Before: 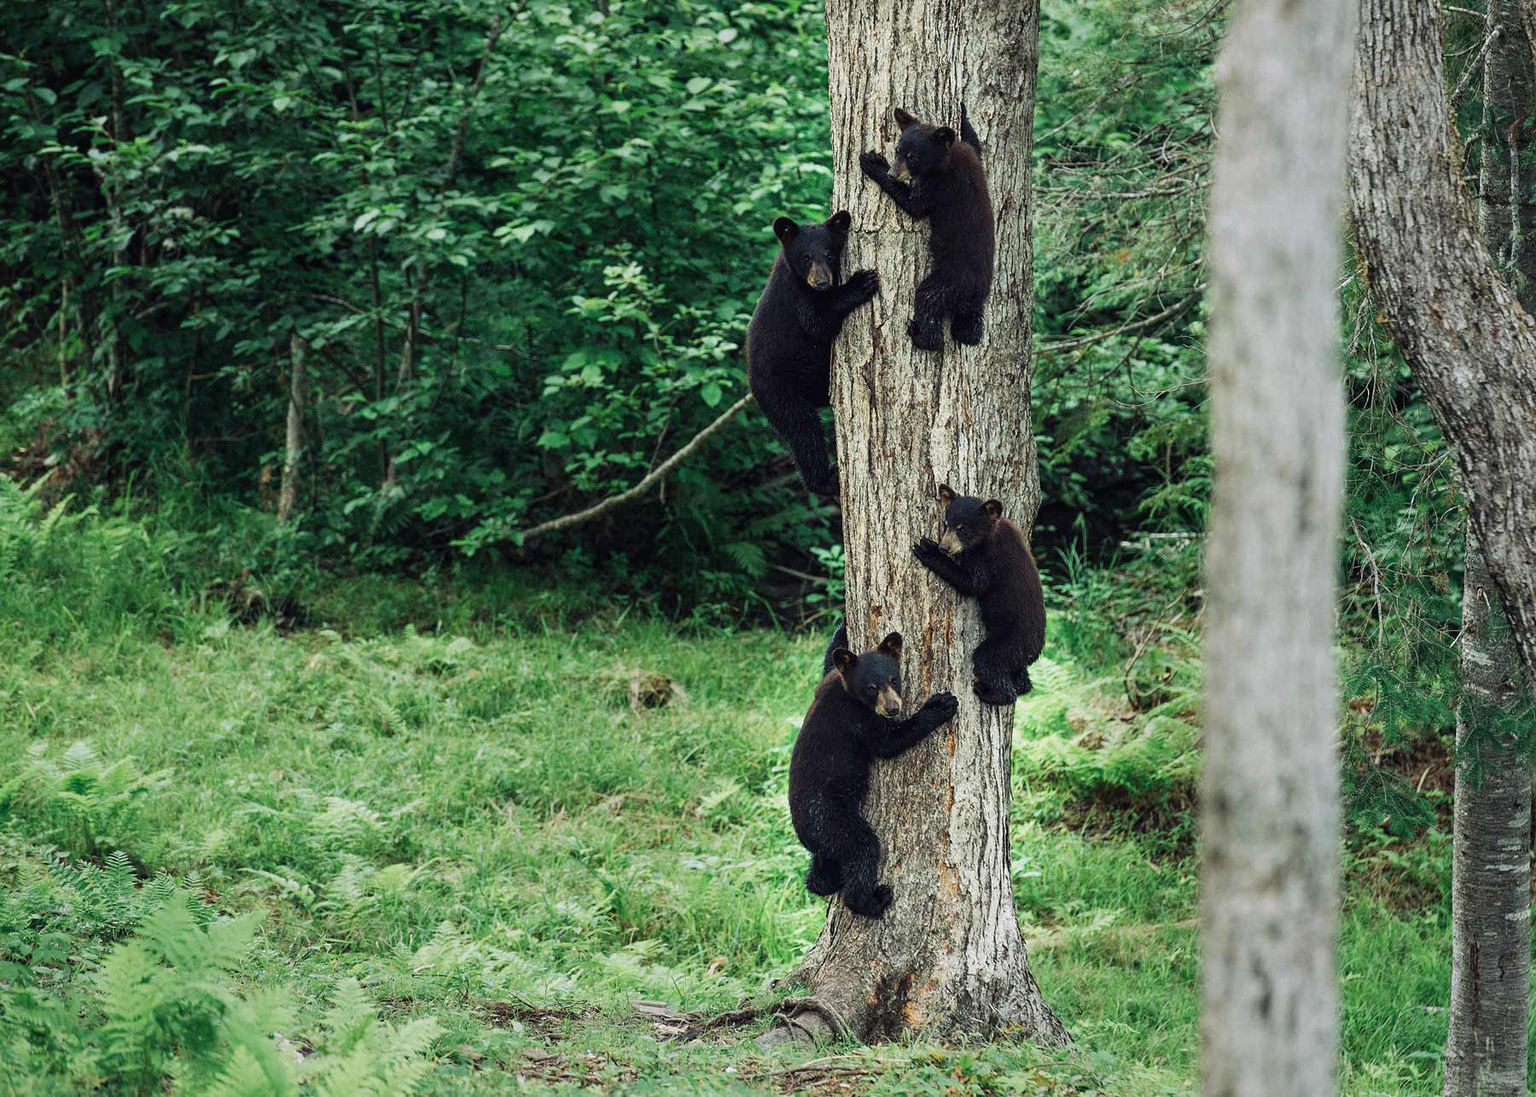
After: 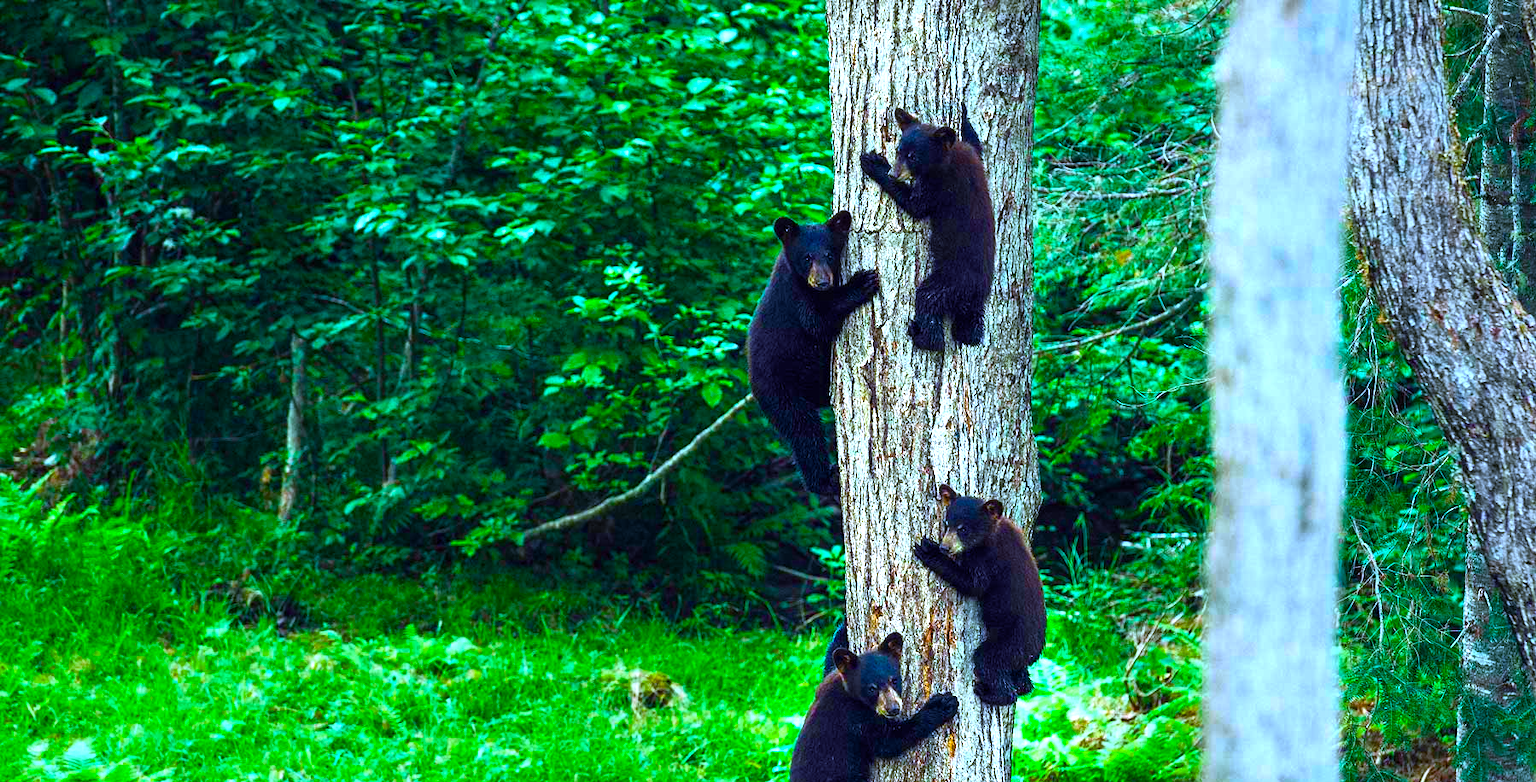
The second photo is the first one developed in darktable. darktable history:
white balance: red 0.948, green 1.02, blue 1.176
vibrance: on, module defaults
color balance rgb: linear chroma grading › global chroma 20%, perceptual saturation grading › global saturation 65%, perceptual saturation grading › highlights 50%, perceptual saturation grading › shadows 30%, perceptual brilliance grading › global brilliance 12%, perceptual brilliance grading › highlights 15%, global vibrance 20%
crop: bottom 28.576%
